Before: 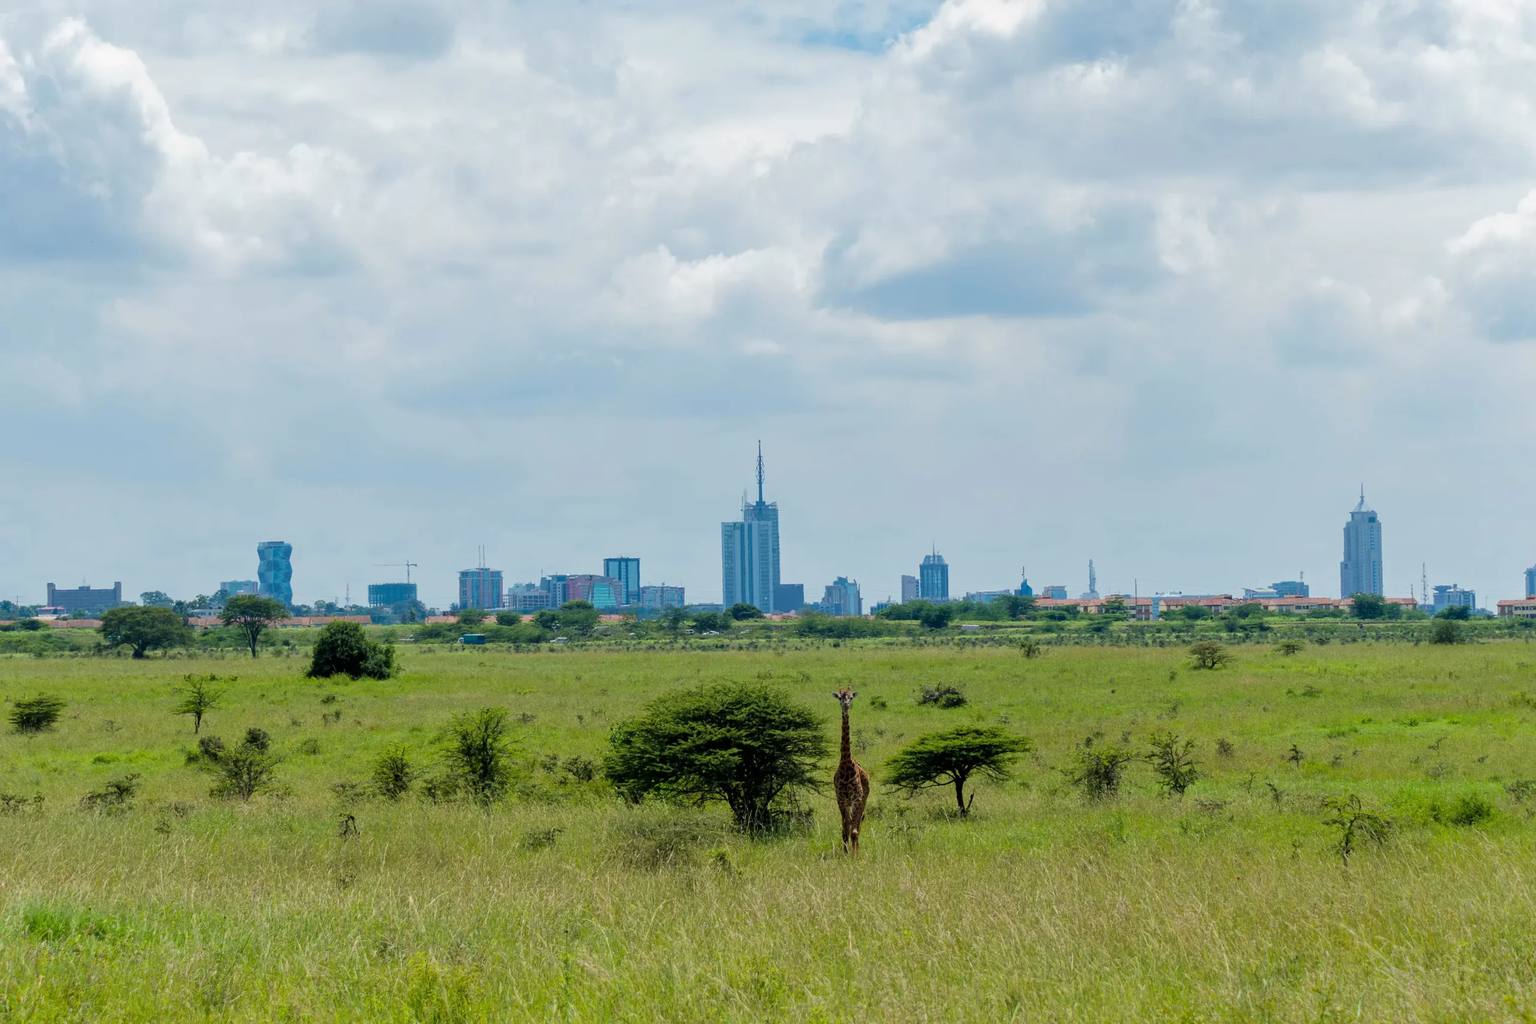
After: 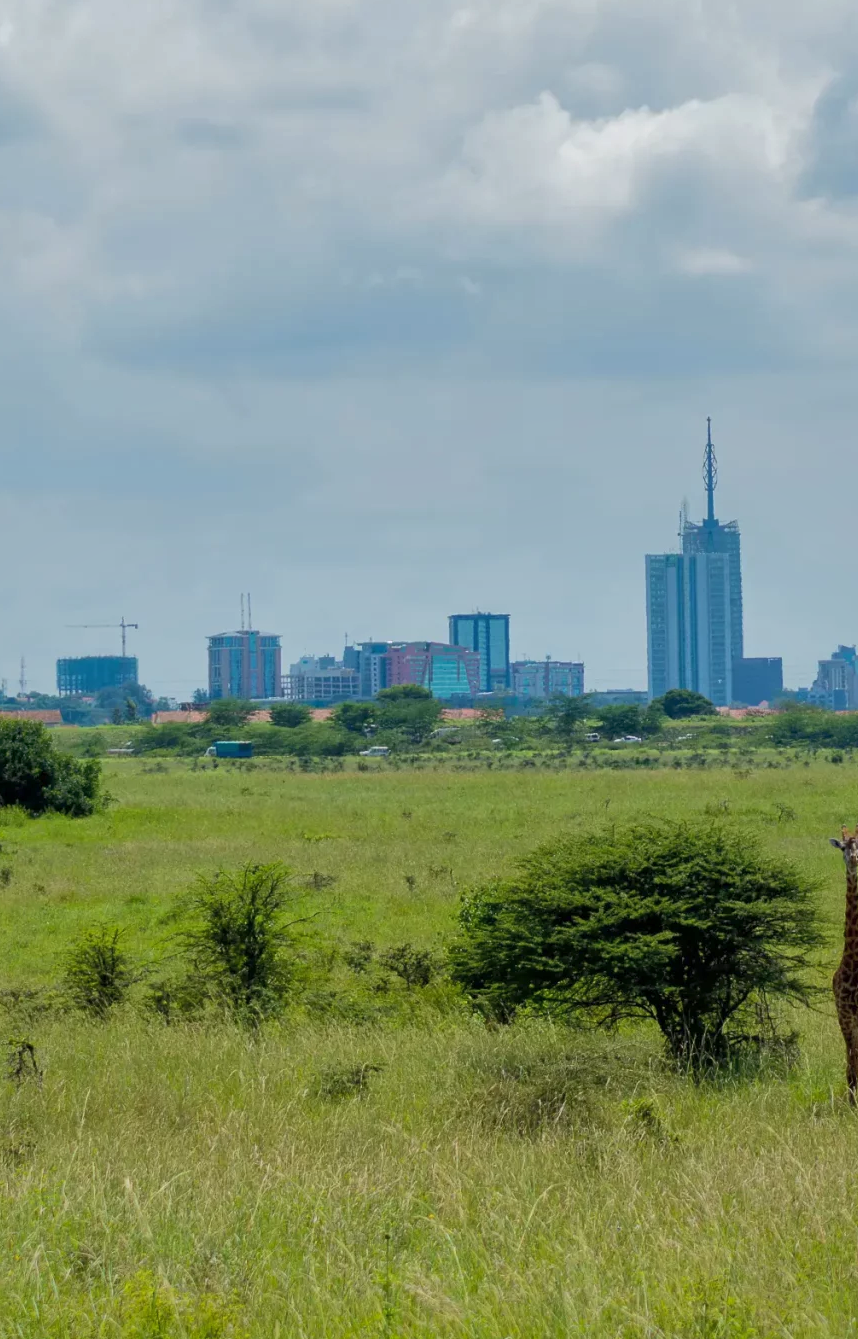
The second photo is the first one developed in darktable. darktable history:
shadows and highlights: on, module defaults
crop and rotate: left 21.77%, top 18.528%, right 44.676%, bottom 2.997%
